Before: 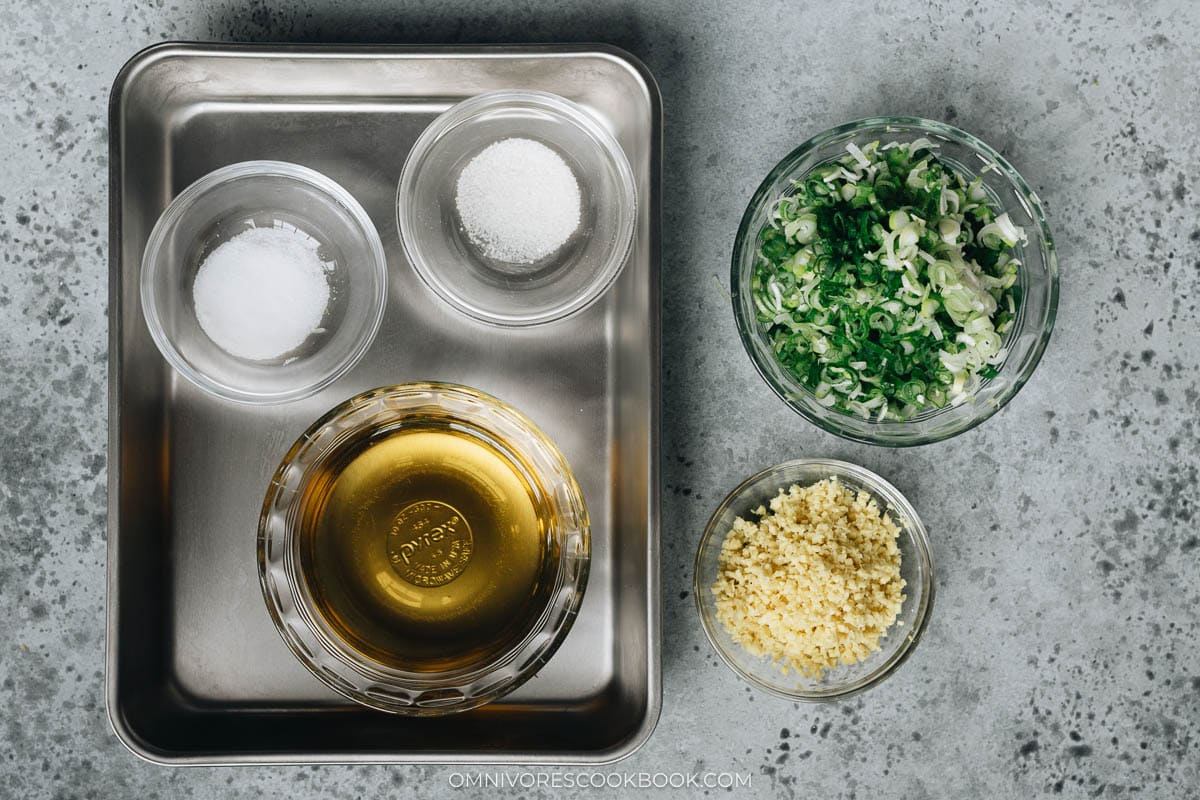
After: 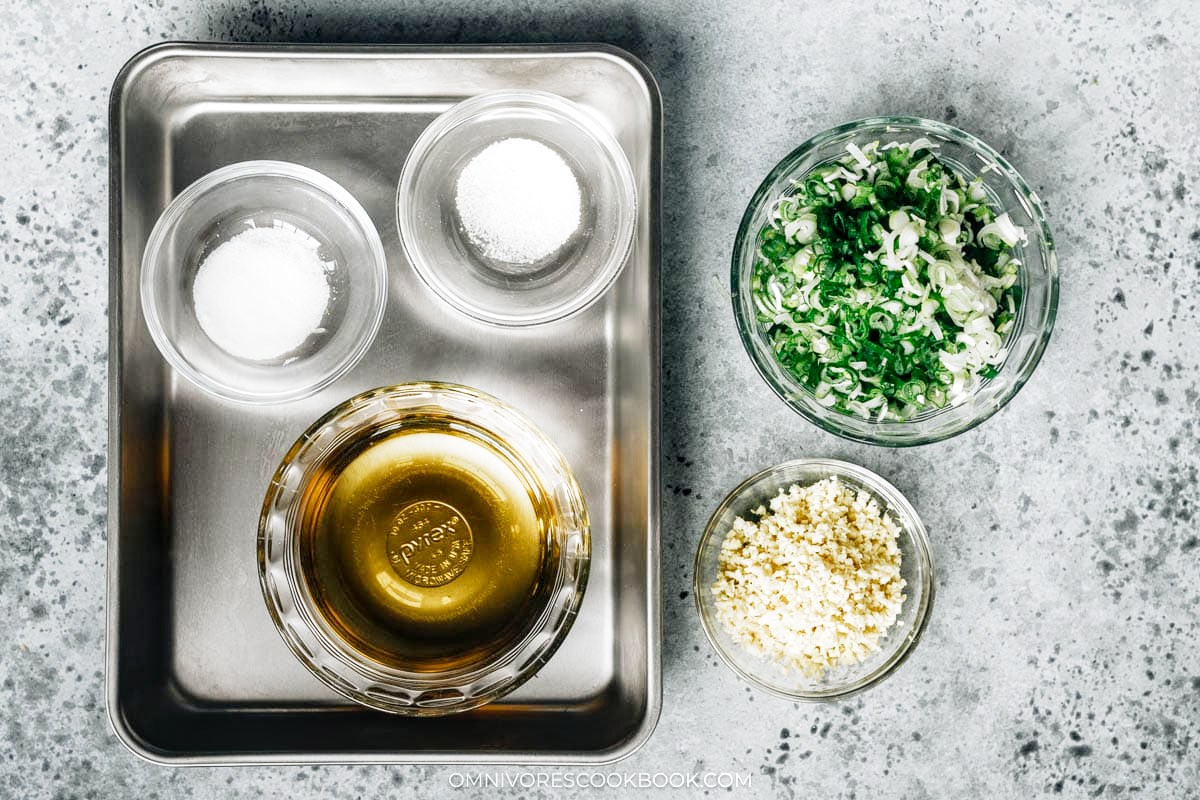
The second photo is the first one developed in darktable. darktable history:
filmic rgb: middle gray luminance 9.23%, black relative exposure -10.55 EV, white relative exposure 3.45 EV, threshold 6 EV, target black luminance 0%, hardness 5.98, latitude 59.69%, contrast 1.087, highlights saturation mix 5%, shadows ↔ highlights balance 29.23%, add noise in highlights 0, preserve chrominance no, color science v3 (2019), use custom middle-gray values true, iterations of high-quality reconstruction 0, contrast in highlights soft, enable highlight reconstruction true
local contrast: on, module defaults
